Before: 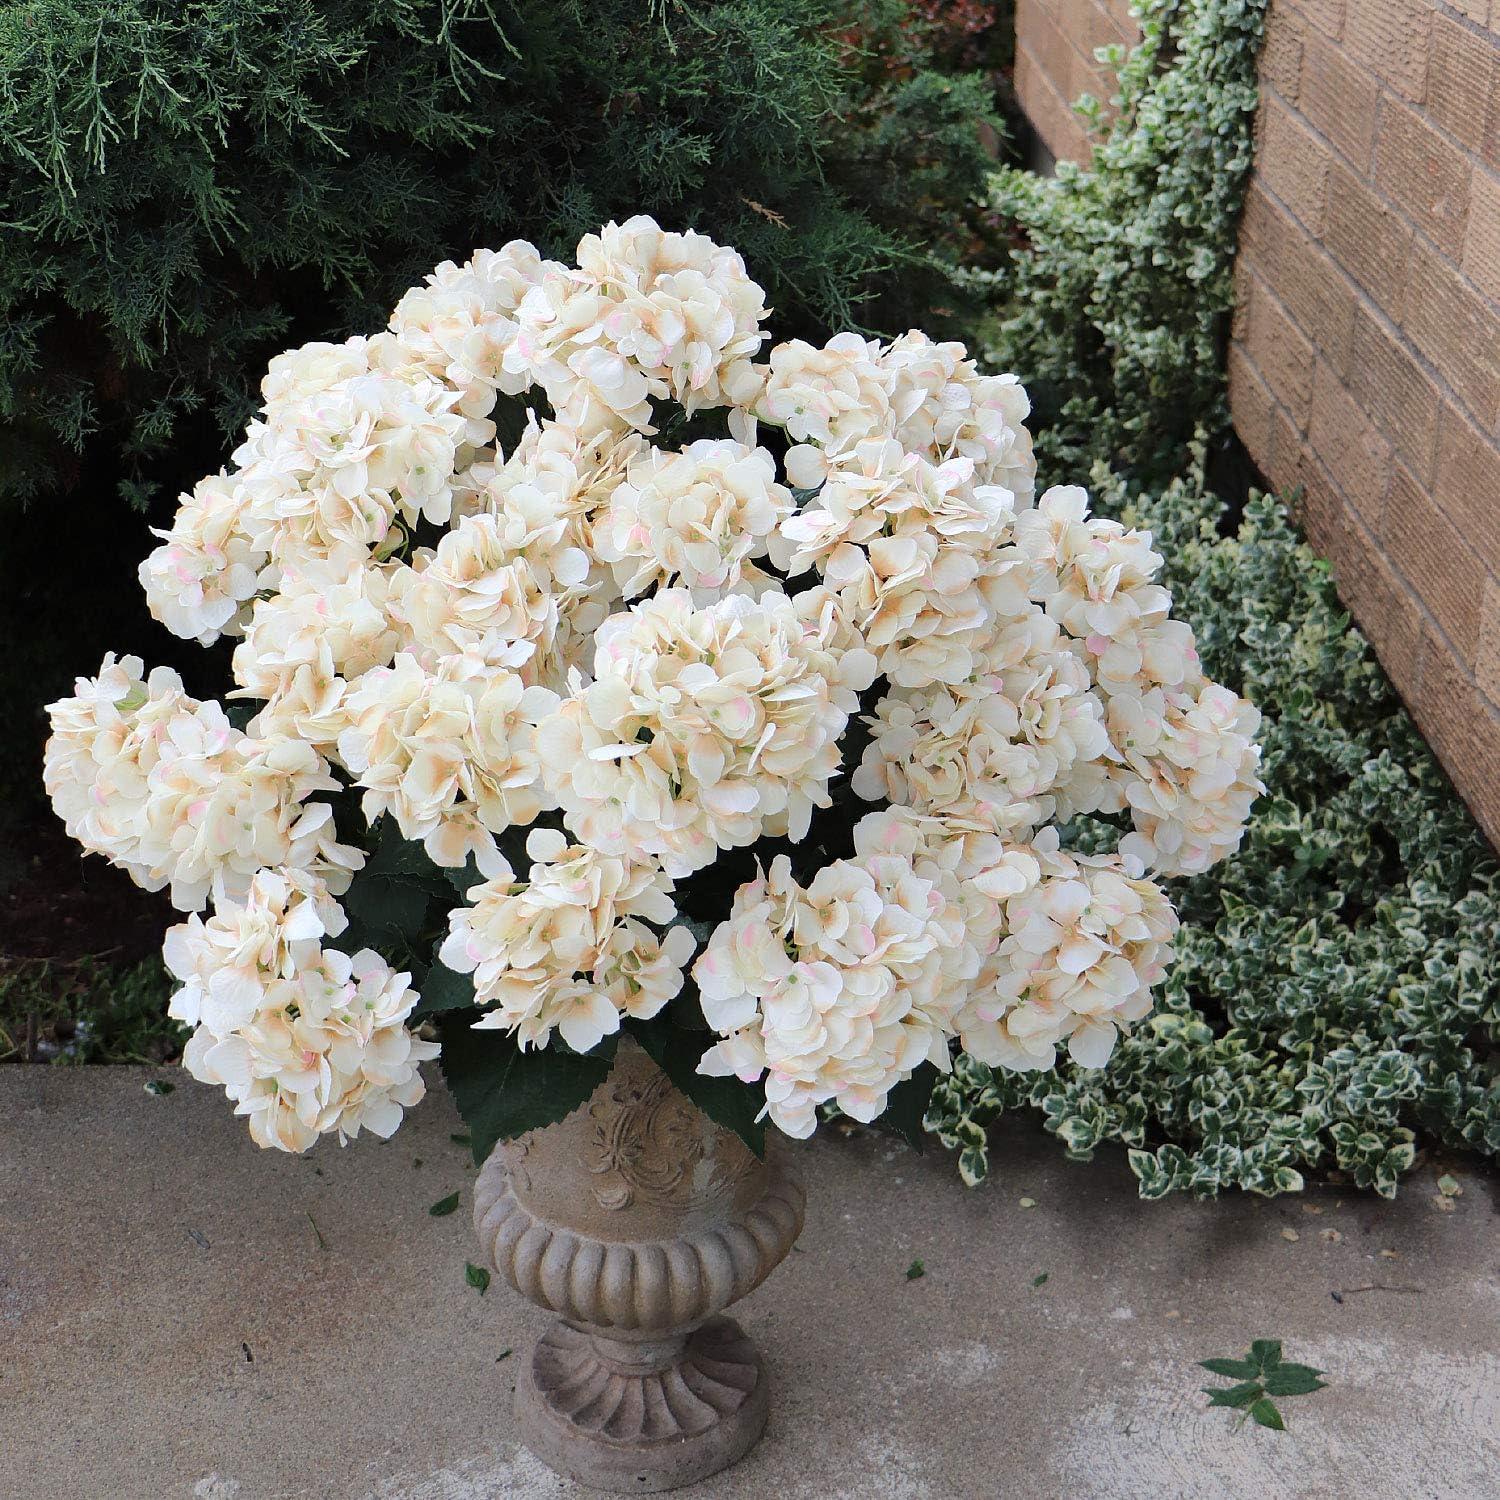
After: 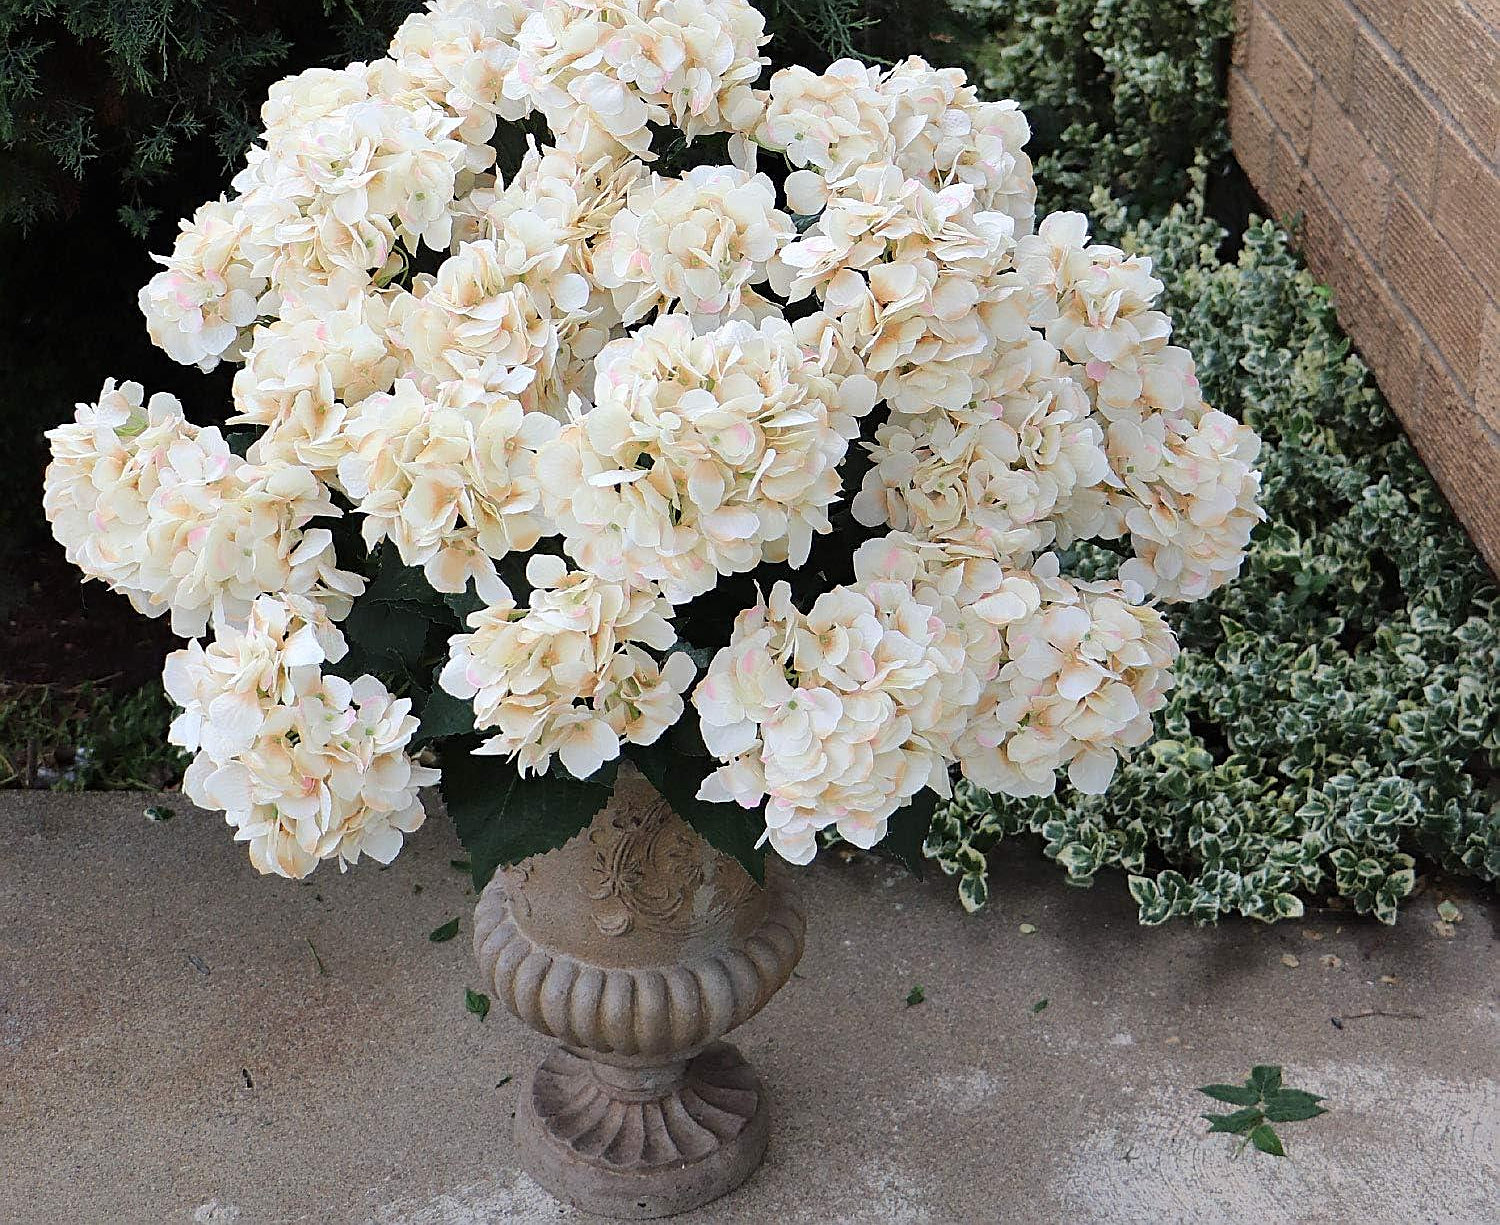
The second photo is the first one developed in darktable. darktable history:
crop and rotate: top 18.268%
tone equalizer: on, module defaults
sharpen: on, module defaults
